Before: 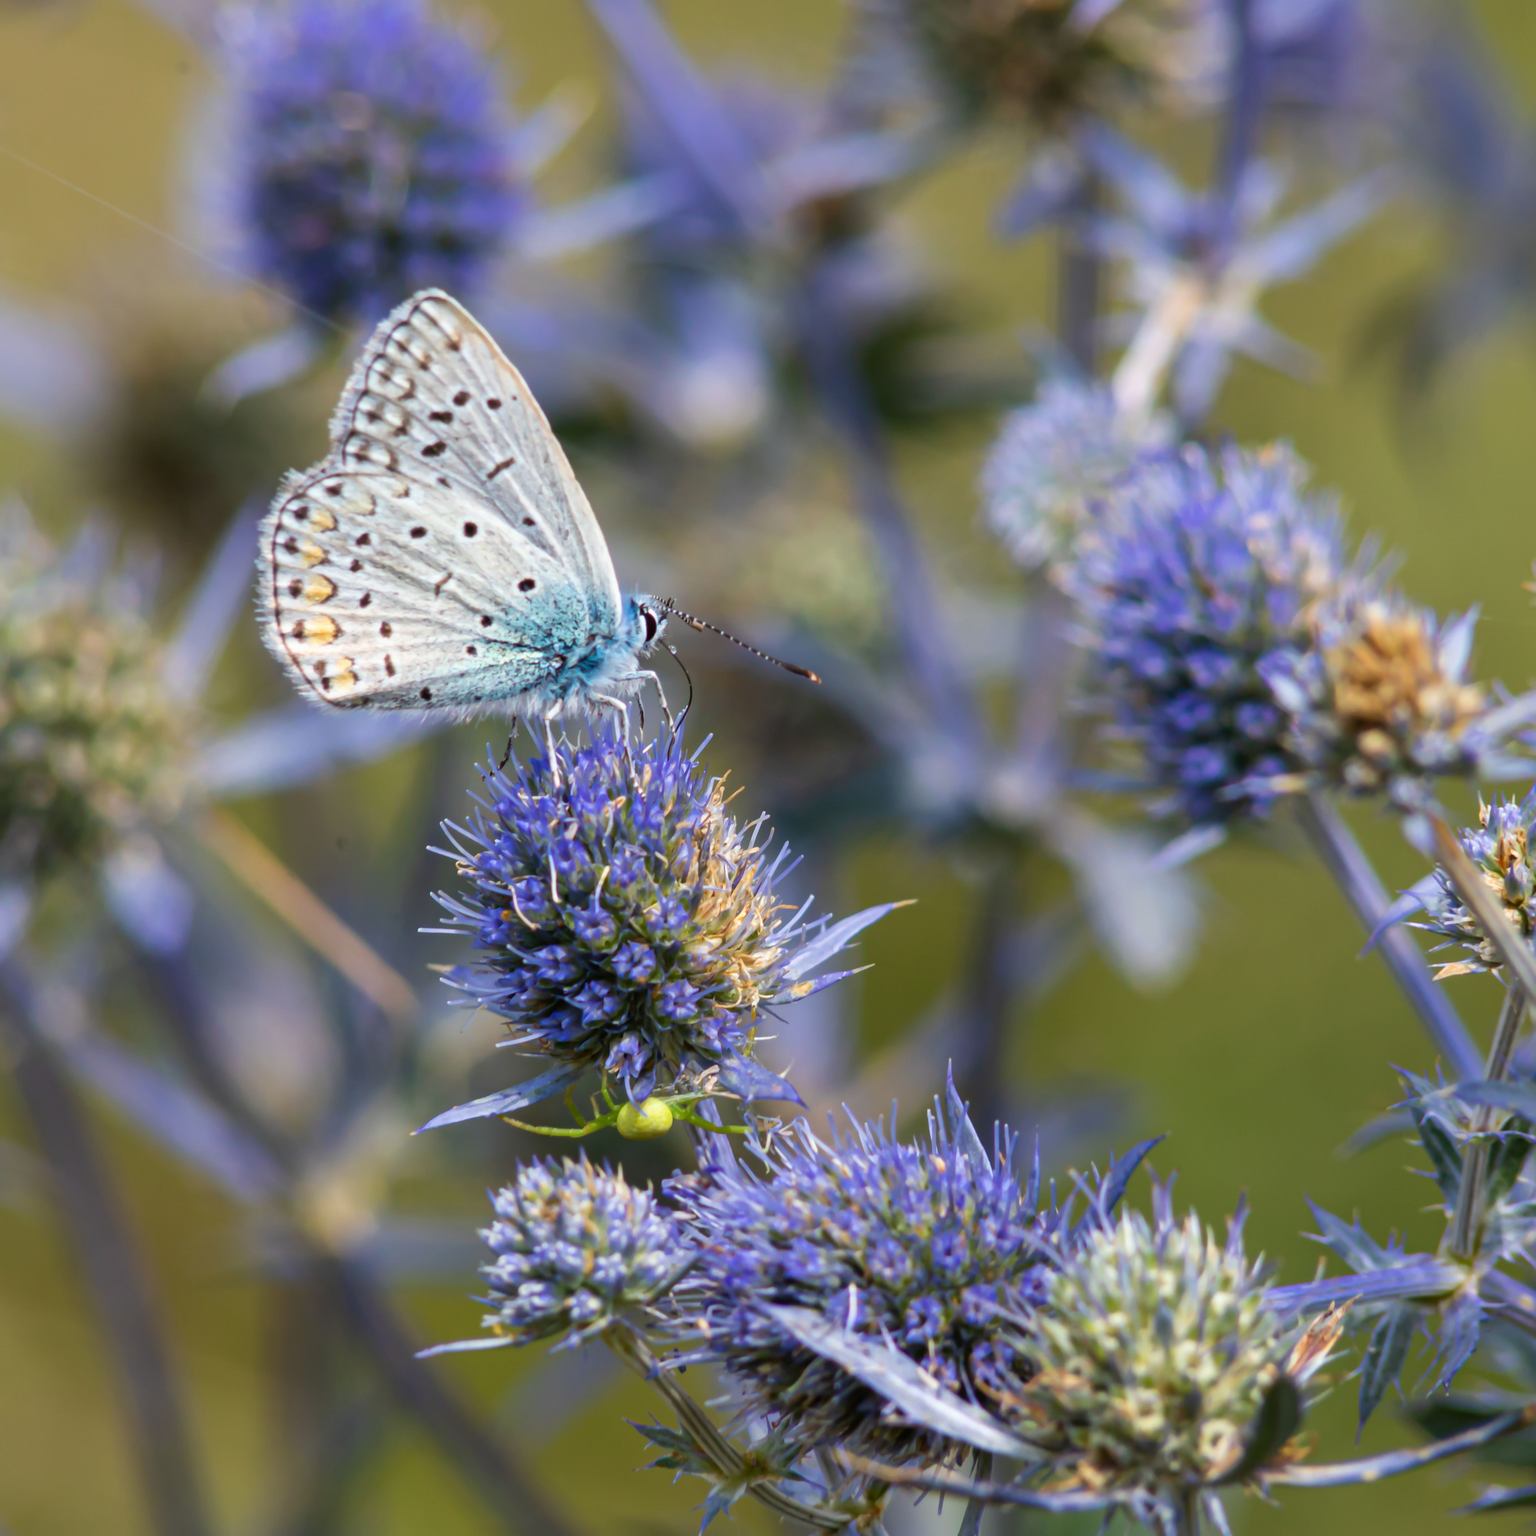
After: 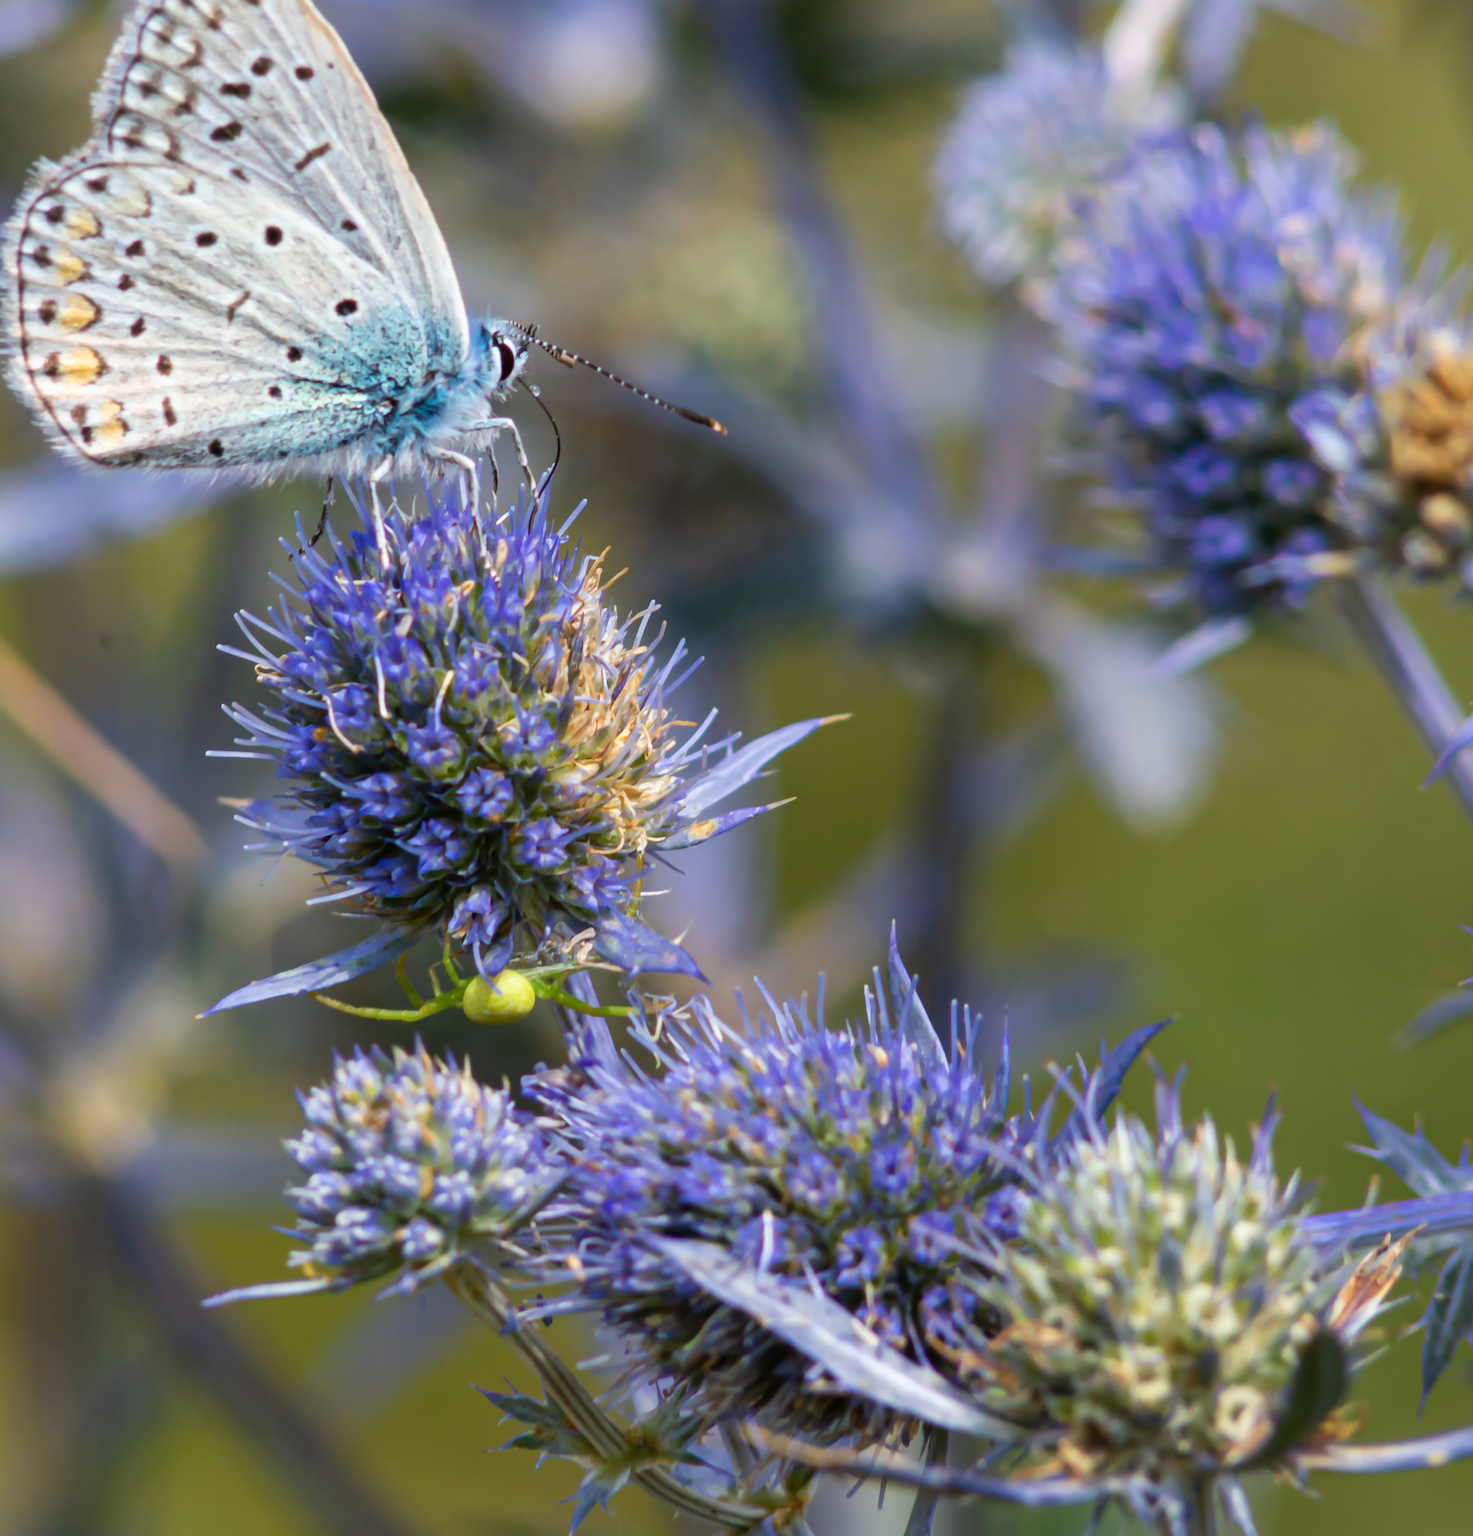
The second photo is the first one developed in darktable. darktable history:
crop: left 16.867%, top 22.621%, right 8.904%
